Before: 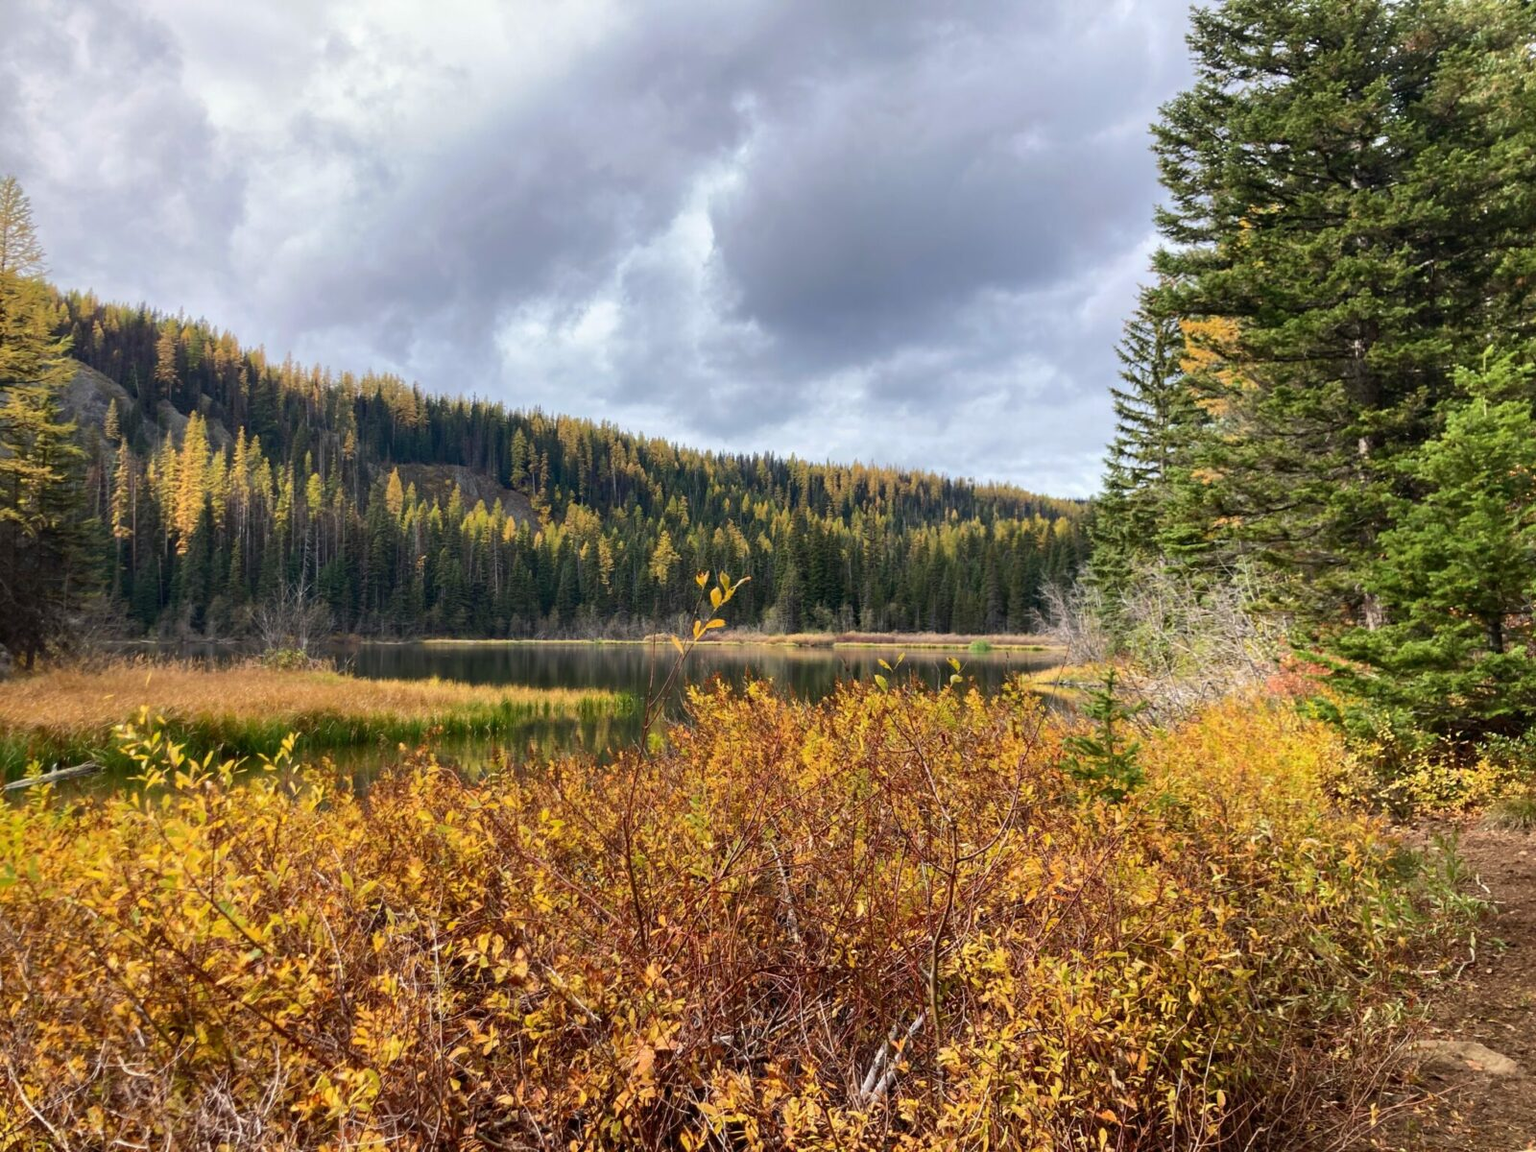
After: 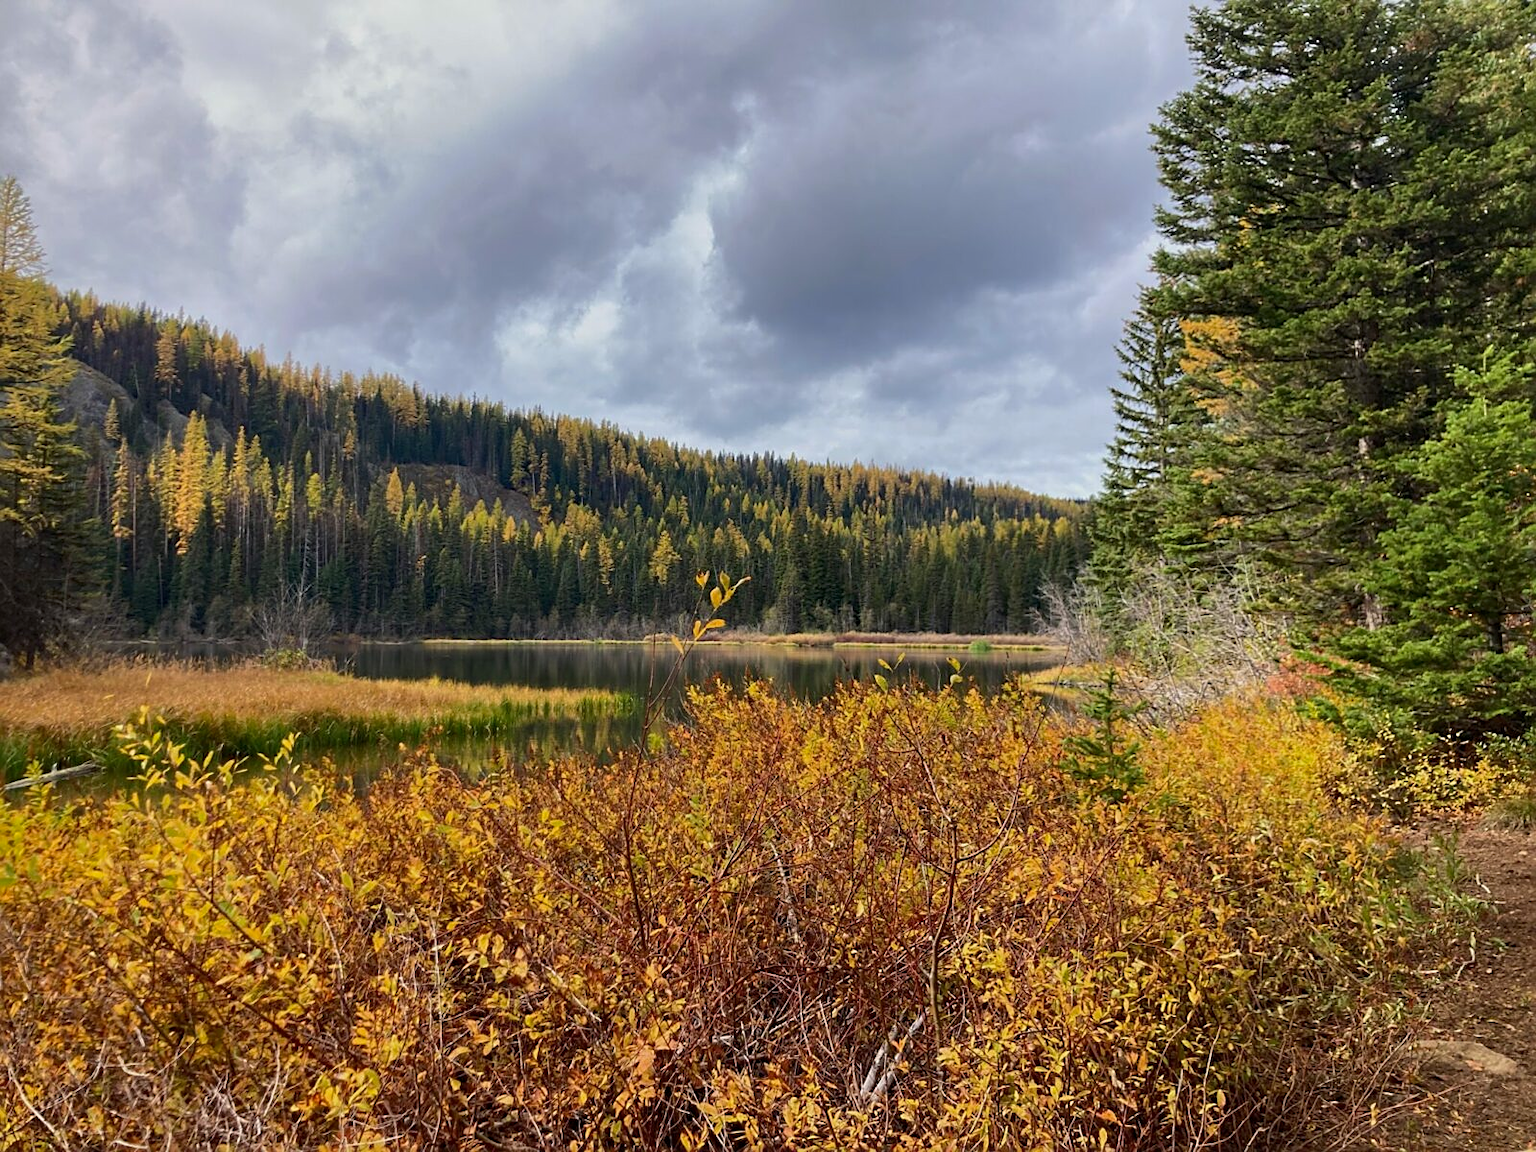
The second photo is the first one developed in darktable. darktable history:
sharpen: on, module defaults
shadows and highlights: radius 121.13, shadows 21.4, white point adjustment -9.72, highlights -14.39, soften with gaussian
